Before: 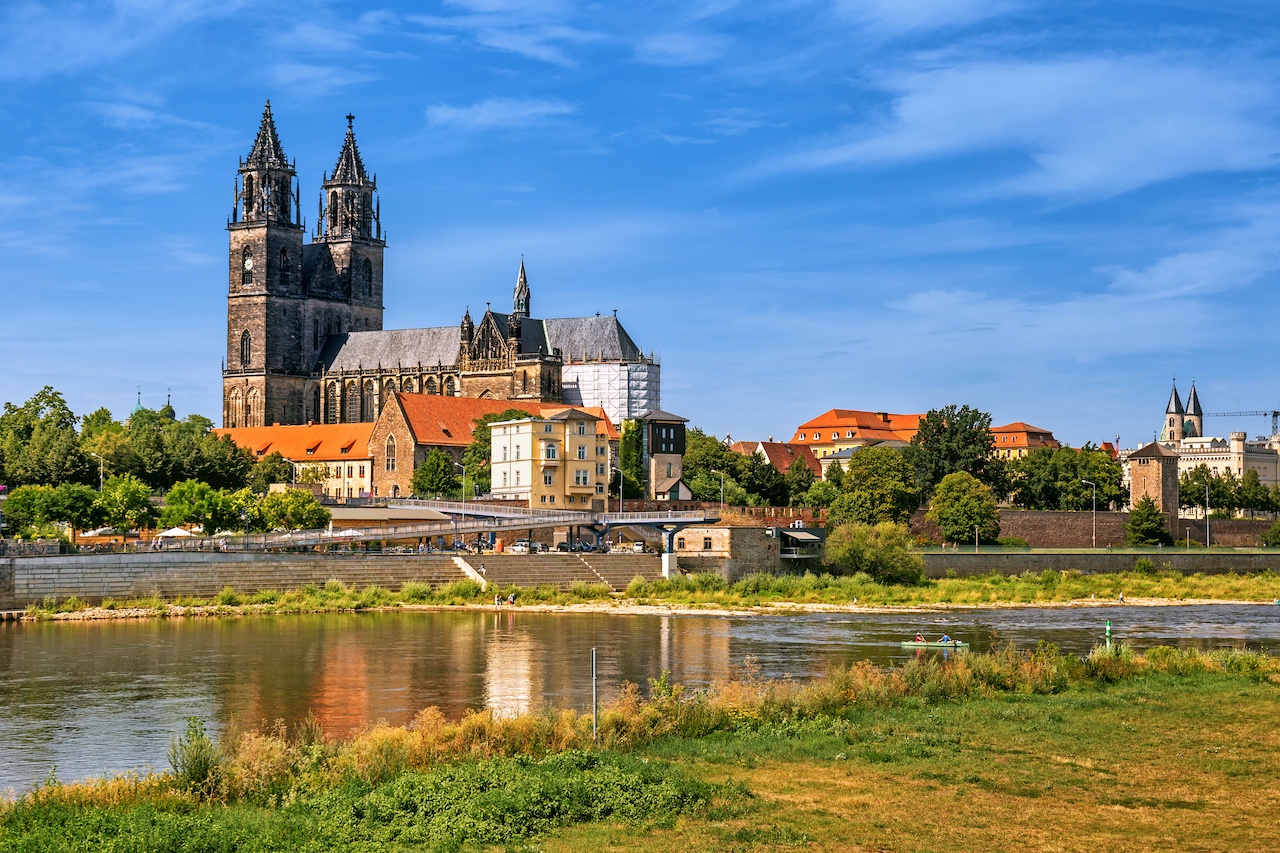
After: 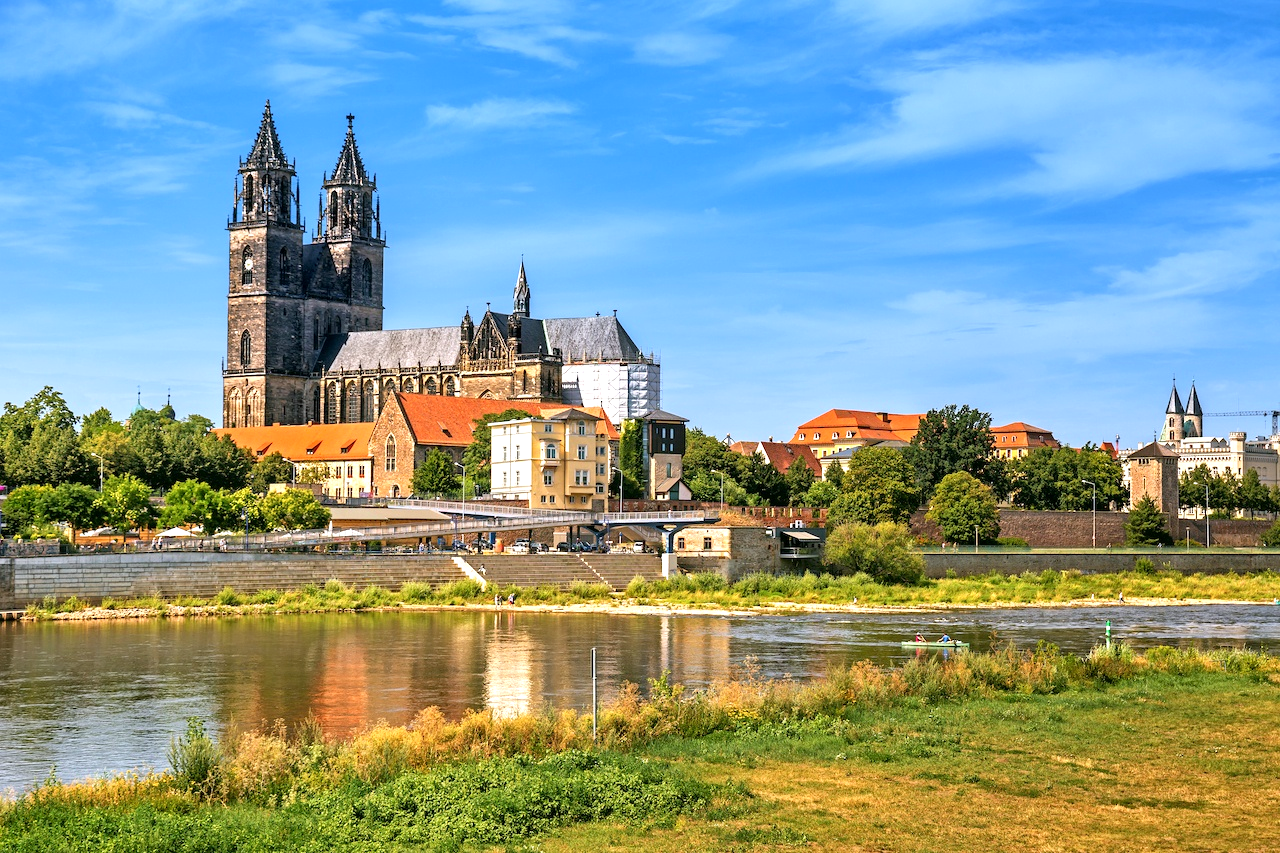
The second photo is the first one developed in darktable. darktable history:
exposure: black level correction 0.001, exposure 0.5 EV, compensate exposure bias true, compensate highlight preservation false
white balance: red 0.986, blue 1.01
